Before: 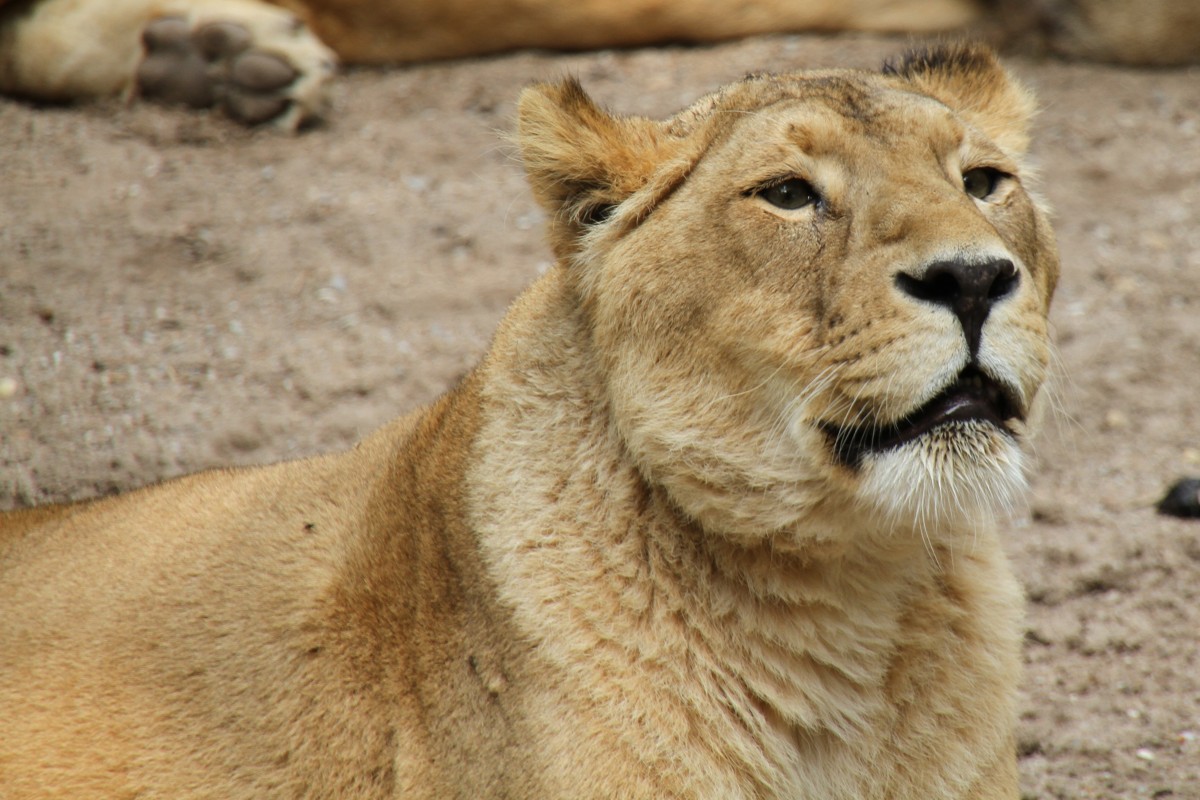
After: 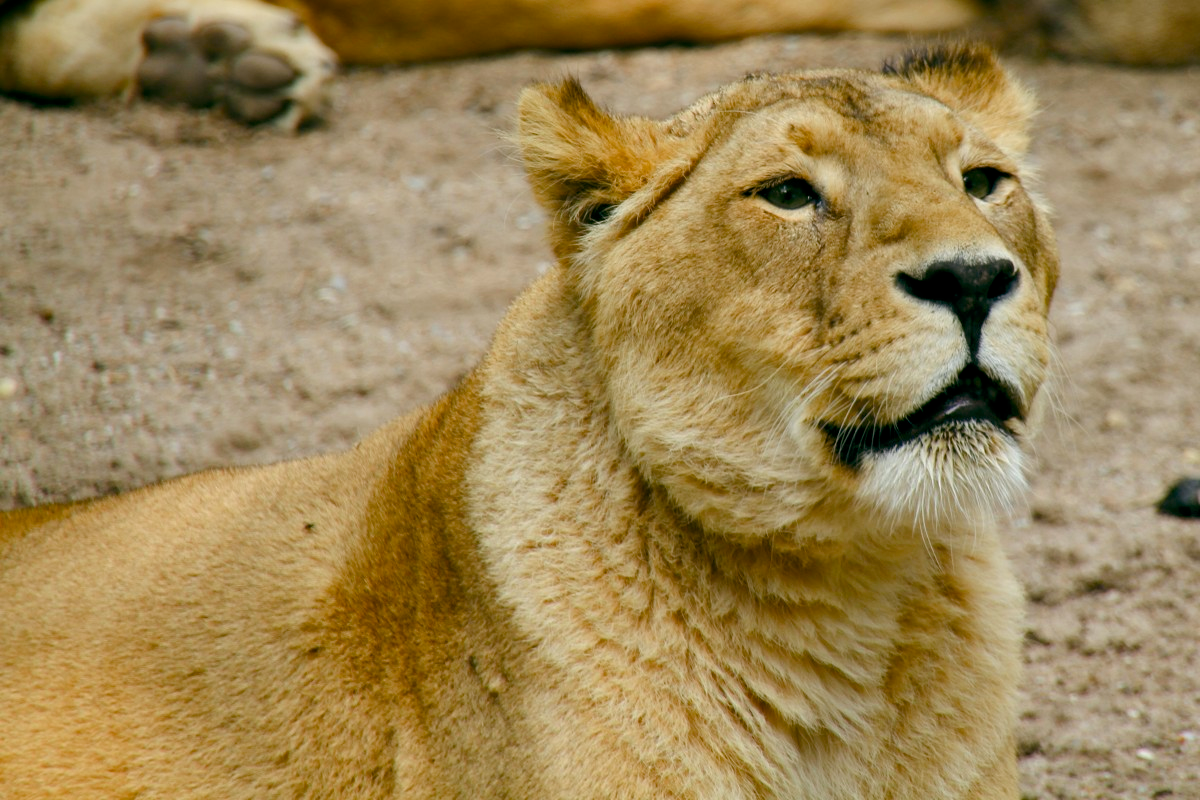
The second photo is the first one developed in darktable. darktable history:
color balance rgb: shadows lift › luminance -10.401%, global offset › luminance -0.319%, global offset › chroma 0.106%, global offset › hue 163.04°, perceptual saturation grading › global saturation 27.268%, perceptual saturation grading › highlights -28.493%, perceptual saturation grading › mid-tones 15.67%, perceptual saturation grading › shadows 32.875%, global vibrance 15.065%
